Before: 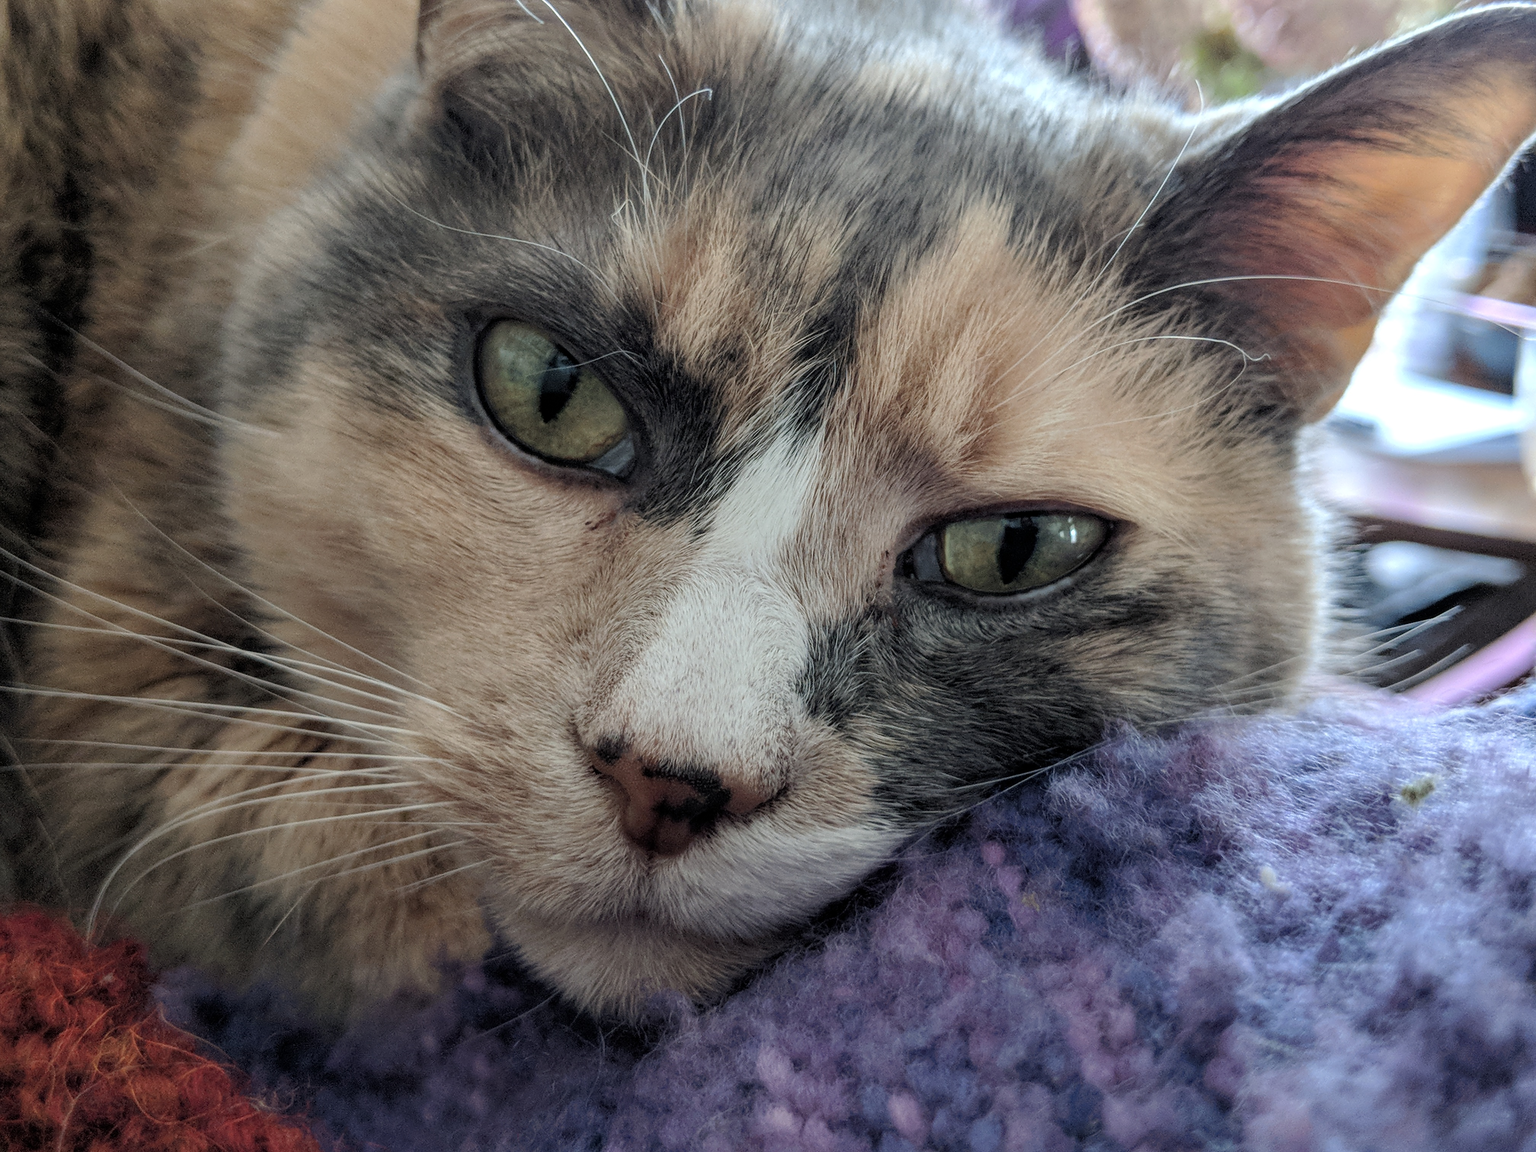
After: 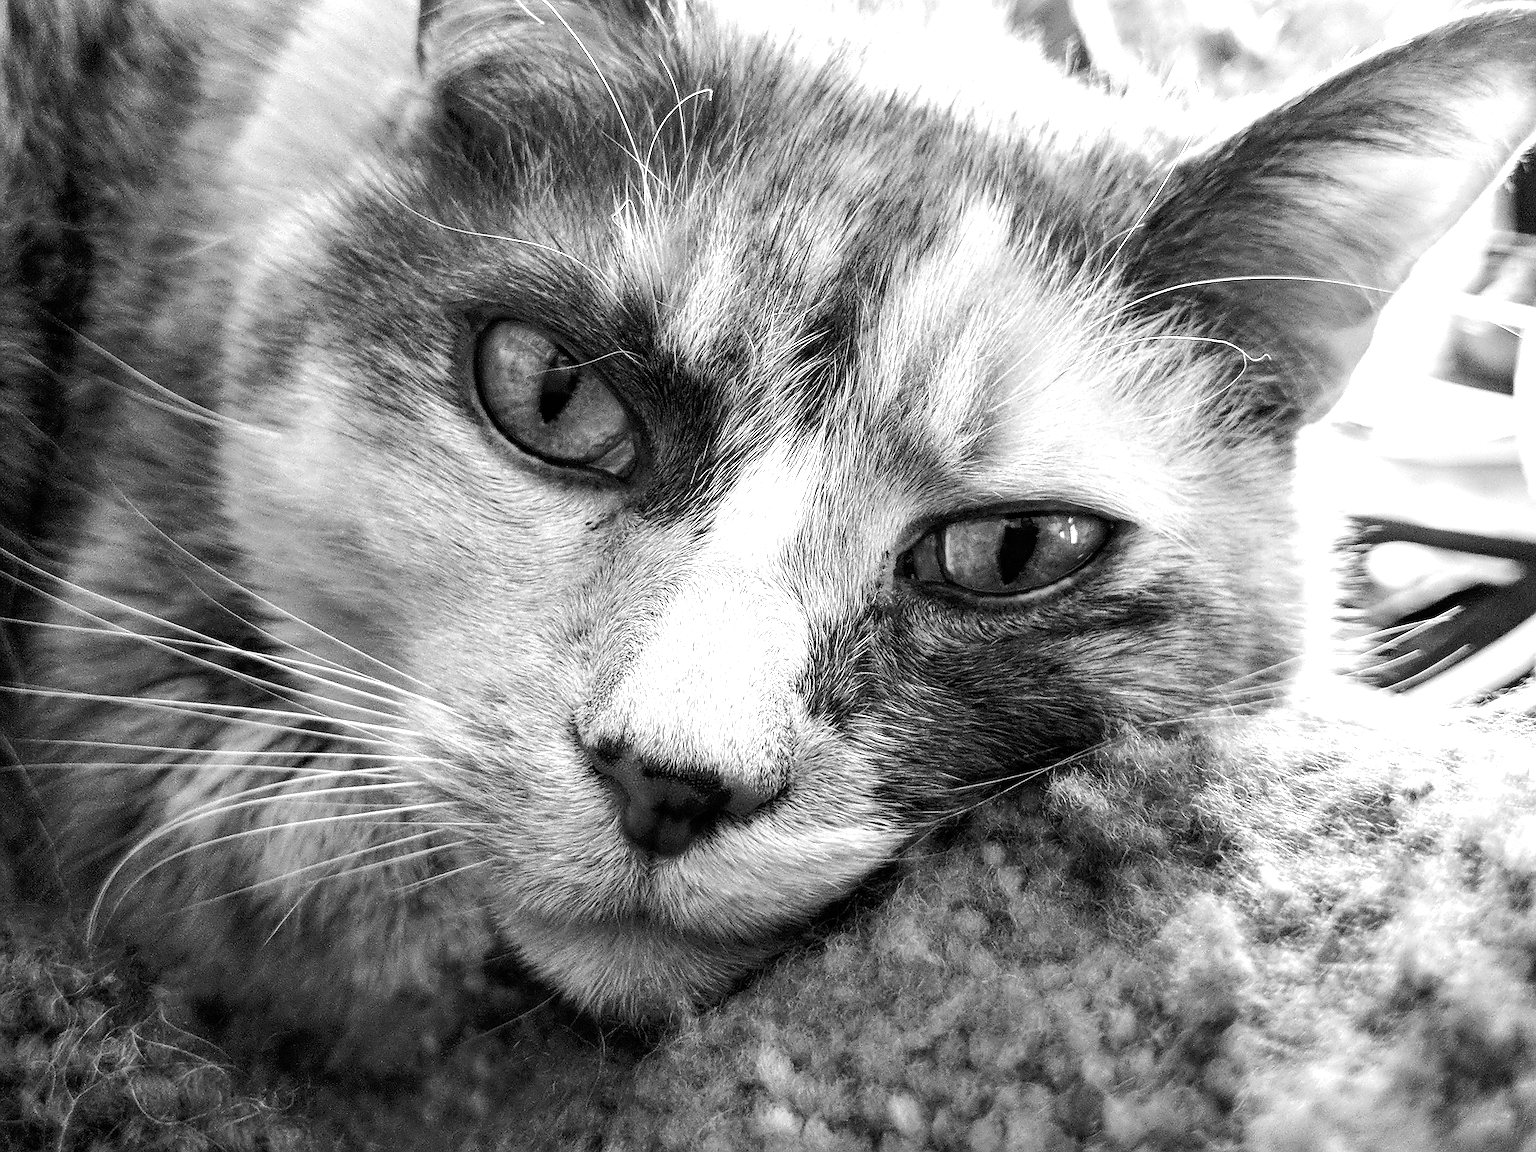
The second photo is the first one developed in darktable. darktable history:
monochrome: on, module defaults
tone equalizer: -8 EV -0.75 EV, -7 EV -0.7 EV, -6 EV -0.6 EV, -5 EV -0.4 EV, -3 EV 0.4 EV, -2 EV 0.6 EV, -1 EV 0.7 EV, +0 EV 0.75 EV, edges refinement/feathering 500, mask exposure compensation -1.57 EV, preserve details no
exposure: black level correction 0, exposure 0.7 EV, compensate exposure bias true, compensate highlight preservation false
sharpen: radius 1.4, amount 1.25, threshold 0.7
